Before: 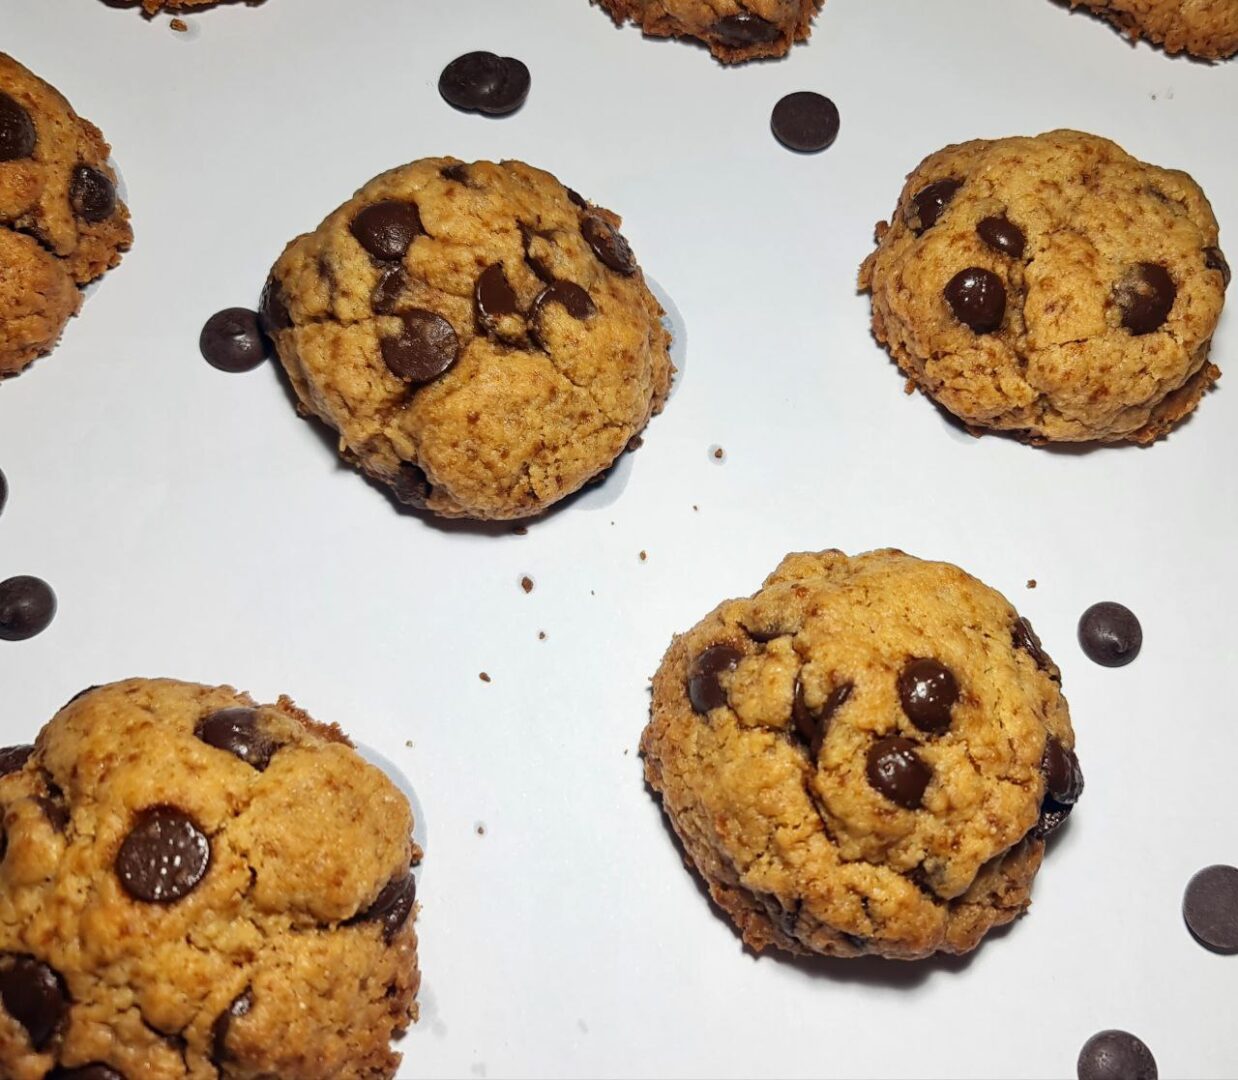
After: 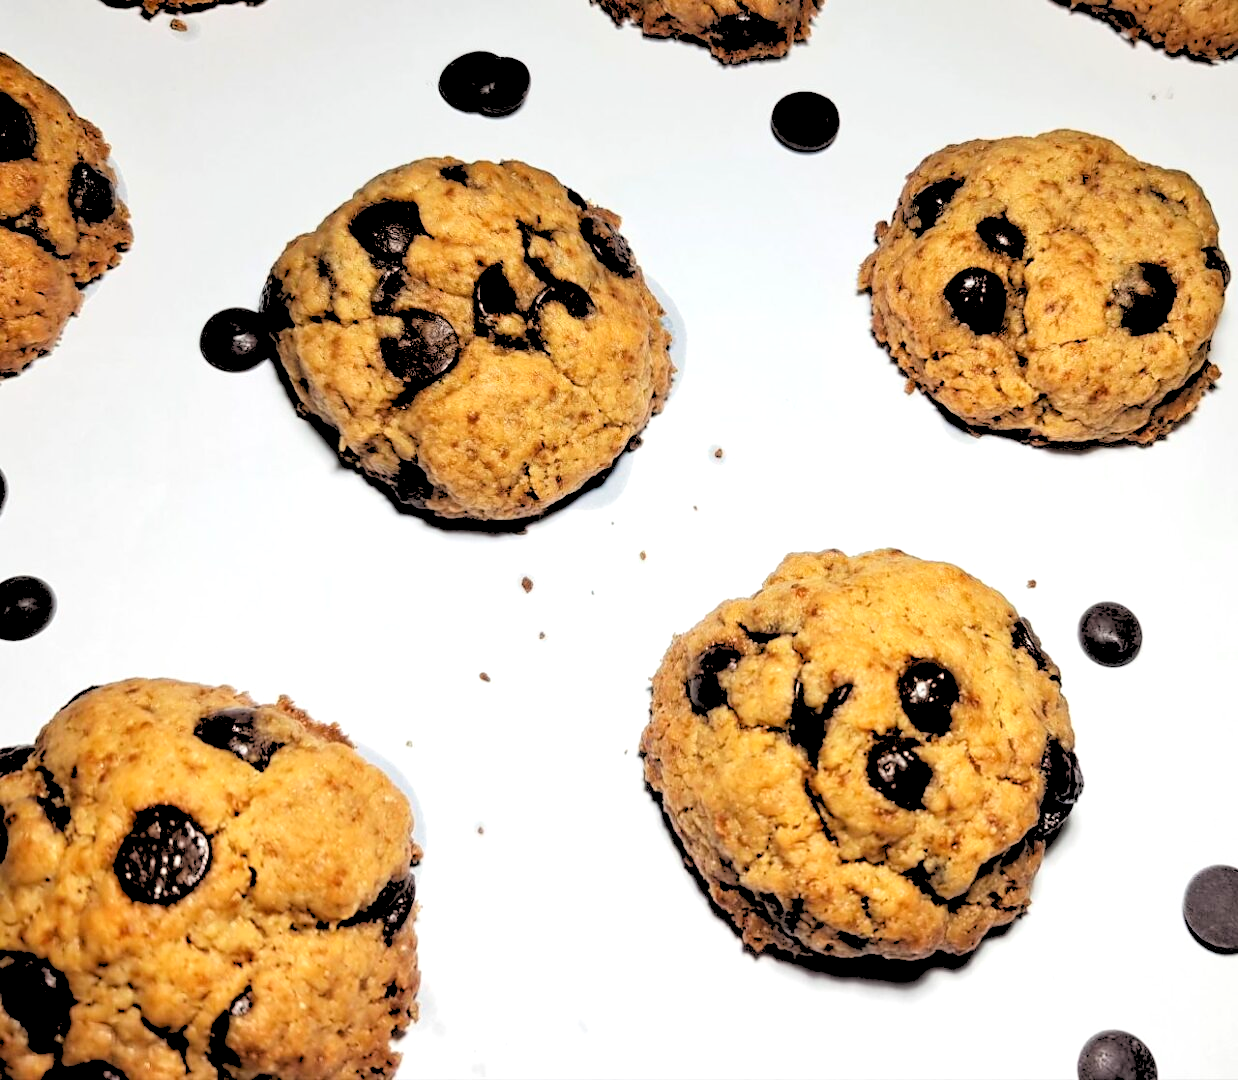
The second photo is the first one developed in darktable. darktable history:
tone equalizer: -8 EV -0.417 EV, -7 EV -0.389 EV, -6 EV -0.333 EV, -5 EV -0.222 EV, -3 EV 0.222 EV, -2 EV 0.333 EV, -1 EV 0.389 EV, +0 EV 0.417 EV, edges refinement/feathering 500, mask exposure compensation -1.57 EV, preserve details no
rgb levels: levels [[0.027, 0.429, 0.996], [0, 0.5, 1], [0, 0.5, 1]]
exposure: black level correction 0.002, compensate highlight preservation false
tone curve: curves: ch0 [(0, 0) (0.003, 0.003) (0.011, 0.011) (0.025, 0.025) (0.044, 0.045) (0.069, 0.07) (0.1, 0.1) (0.136, 0.137) (0.177, 0.179) (0.224, 0.226) (0.277, 0.279) (0.335, 0.338) (0.399, 0.402) (0.468, 0.472) (0.543, 0.547) (0.623, 0.628) (0.709, 0.715) (0.801, 0.807) (0.898, 0.902) (1, 1)], preserve colors none
